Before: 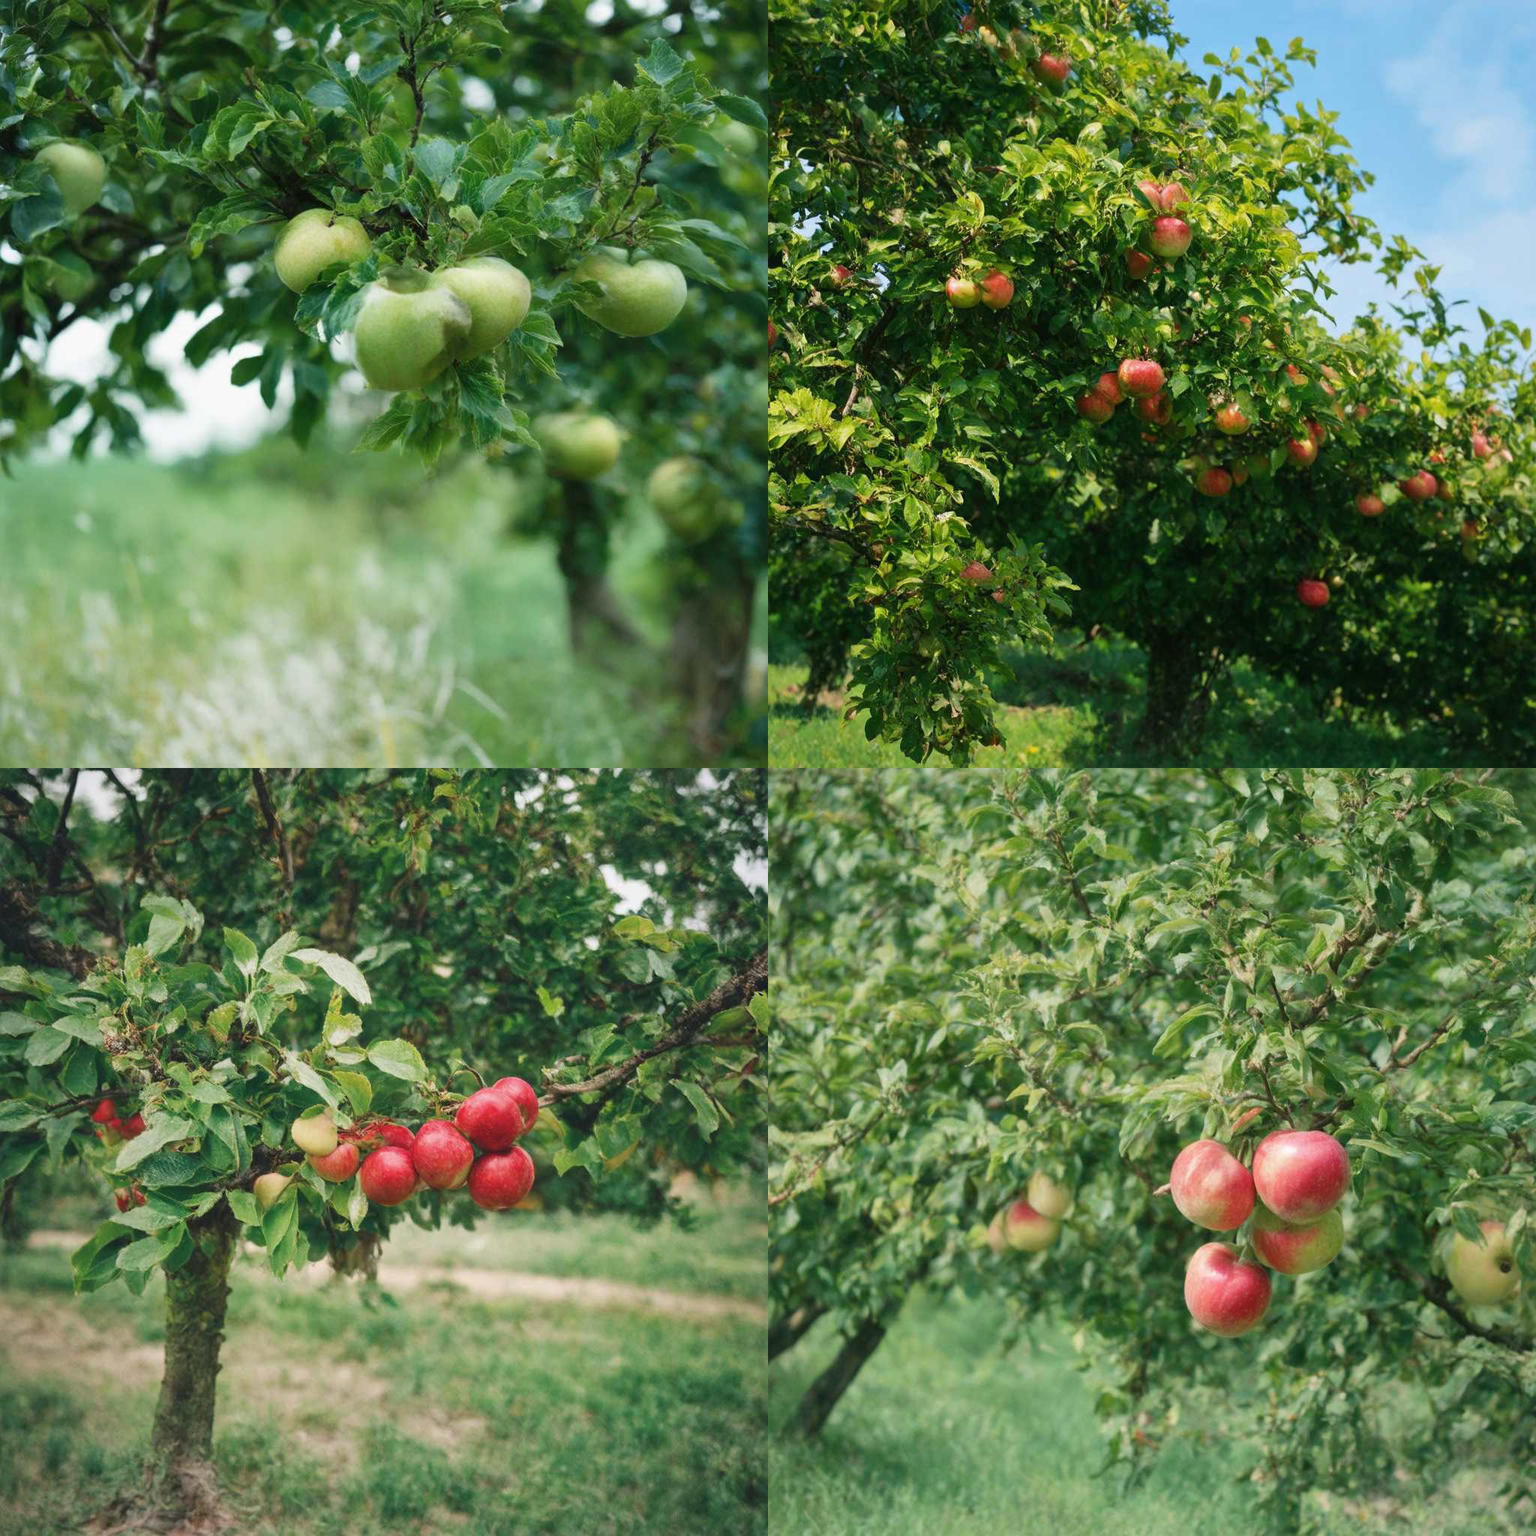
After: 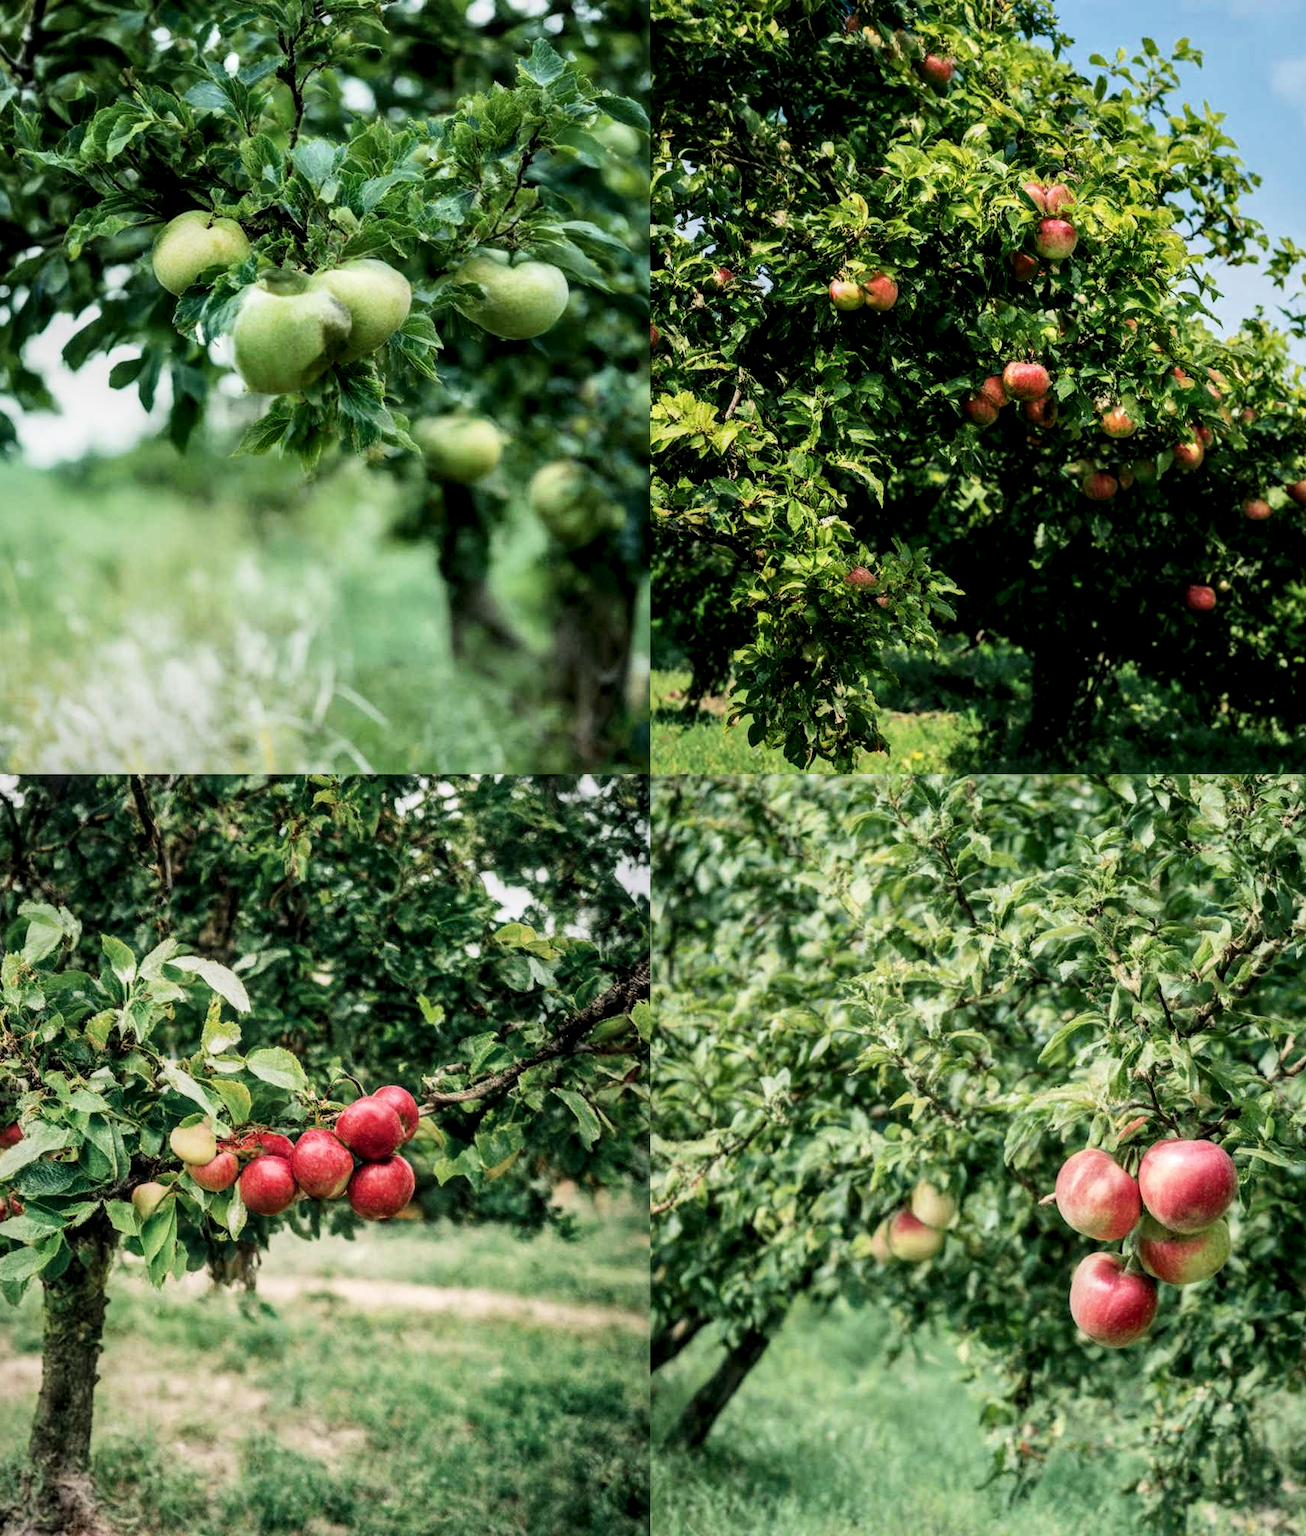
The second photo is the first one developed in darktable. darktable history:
local contrast: detail 160%
filmic rgb: black relative exposure -7.5 EV, white relative exposure 5 EV, hardness 3.31, contrast 1.3, contrast in shadows safe
crop: left 8.026%, right 7.374%
